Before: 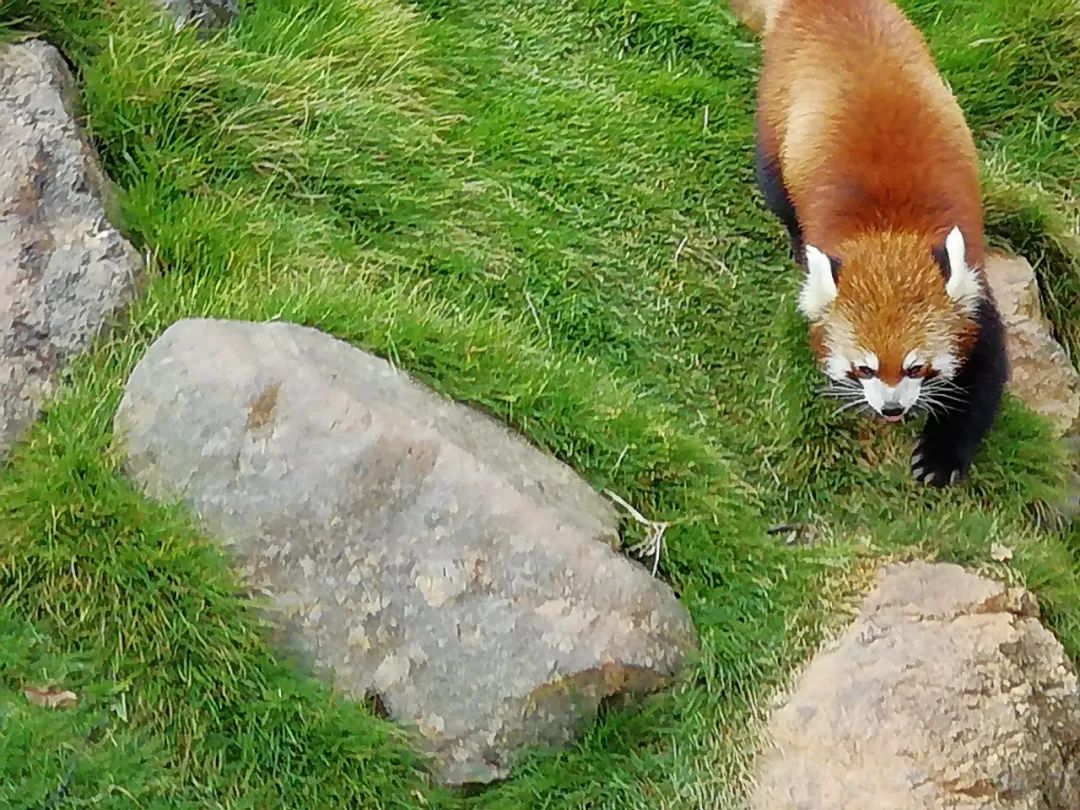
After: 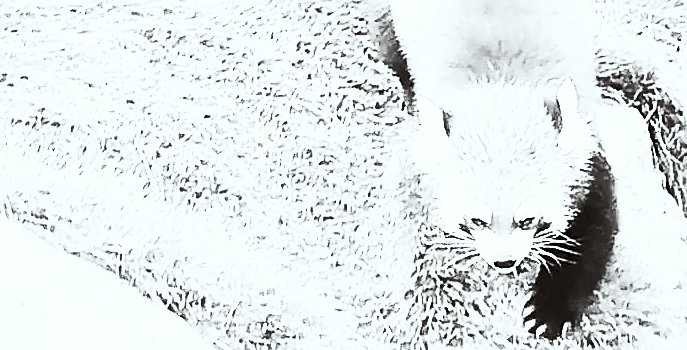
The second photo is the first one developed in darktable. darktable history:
base curve: curves: ch0 [(0, 0) (0.028, 0.03) (0.121, 0.232) (0.46, 0.748) (0.859, 0.968) (1, 1)], preserve colors none
crop: left 36.005%, top 18.293%, right 0.31%, bottom 38.444%
exposure: black level correction 0, exposure 1.379 EV, compensate exposure bias true, compensate highlight preservation false
sharpen: on, module defaults
contrast brightness saturation: contrast 0.53, brightness 0.47, saturation -1
color correction: highlights a* -2.73, highlights b* -2.09, shadows a* 2.41, shadows b* 2.73
